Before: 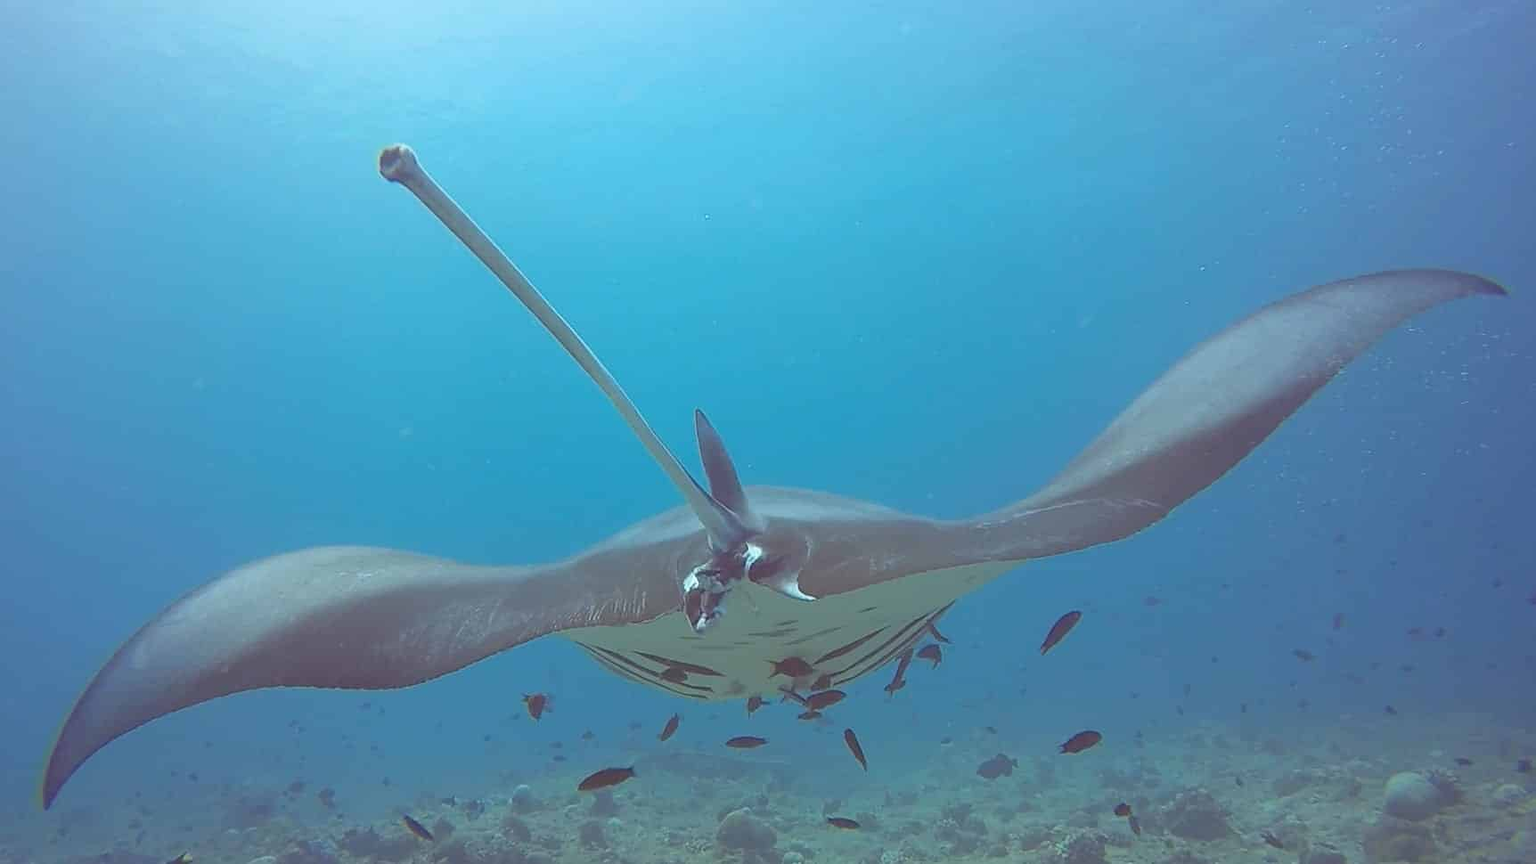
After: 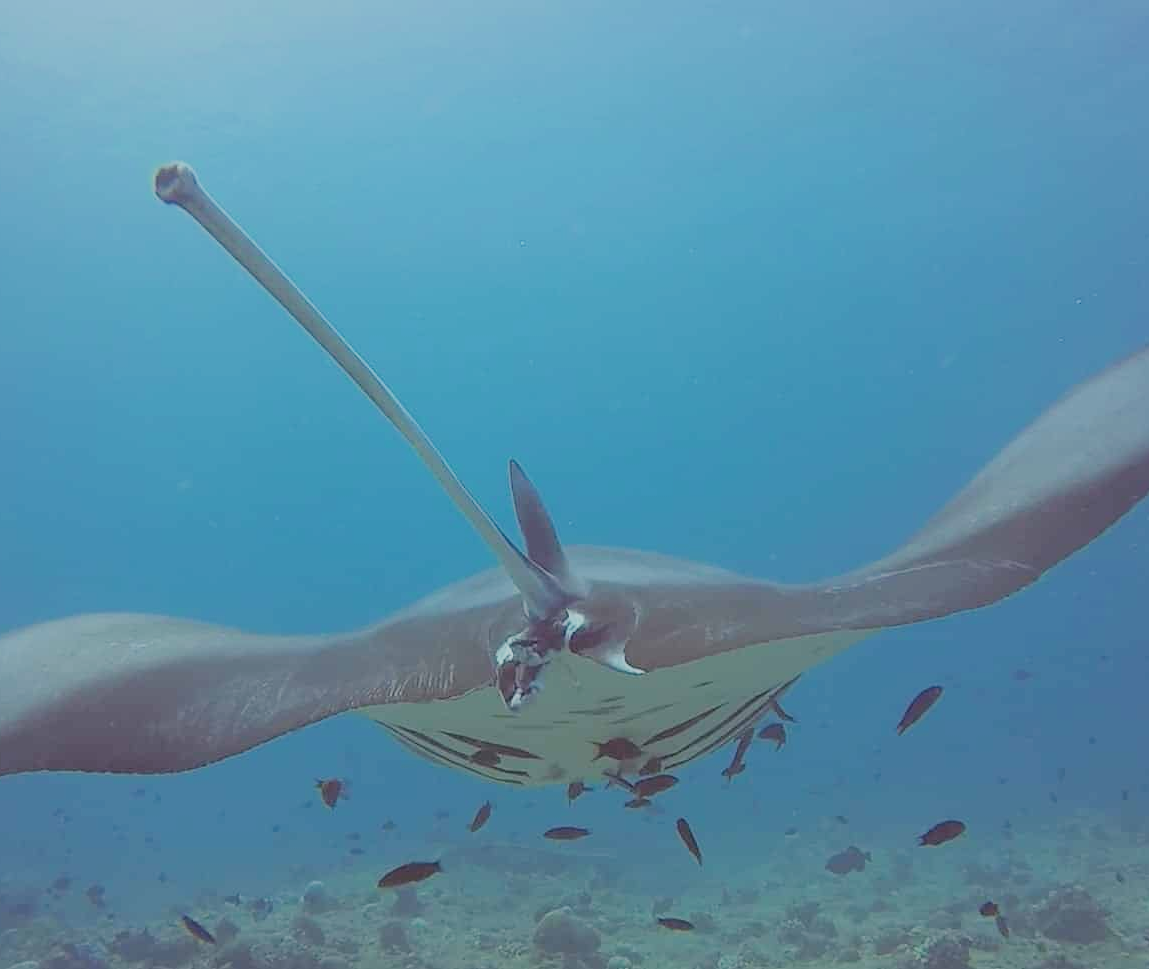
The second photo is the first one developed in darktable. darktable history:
filmic rgb: black relative exposure -6.98 EV, white relative exposure 5.63 EV, hardness 2.86
crop and rotate: left 15.754%, right 17.579%
